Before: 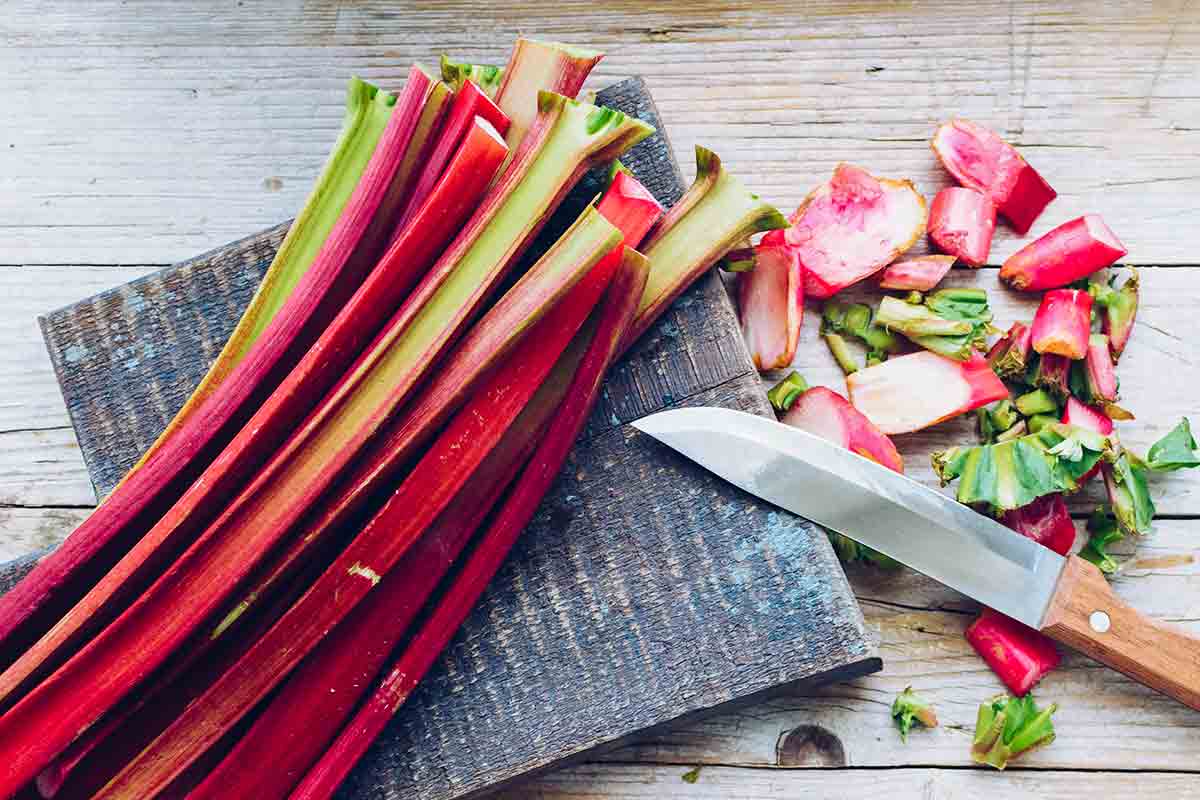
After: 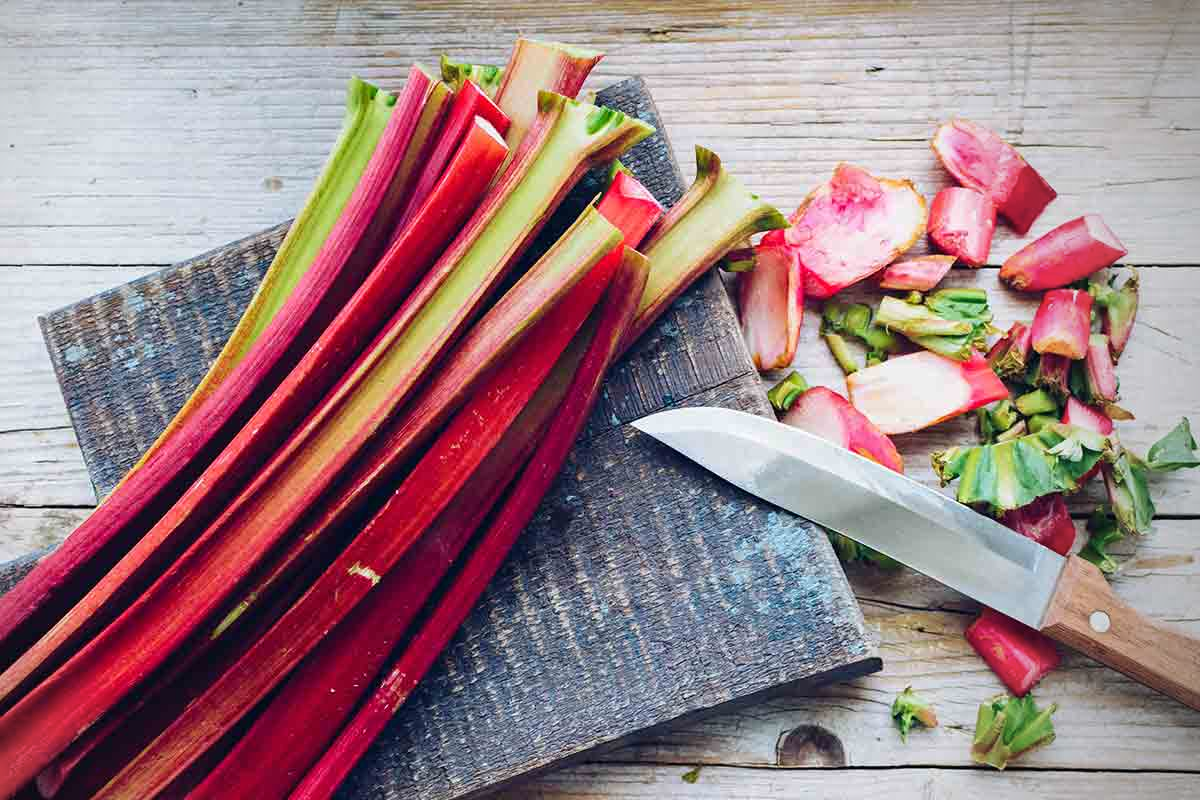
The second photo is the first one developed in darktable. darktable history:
vignetting: center (-0.15, 0.013)
exposure: black level correction 0, compensate exposure bias true, compensate highlight preservation false
